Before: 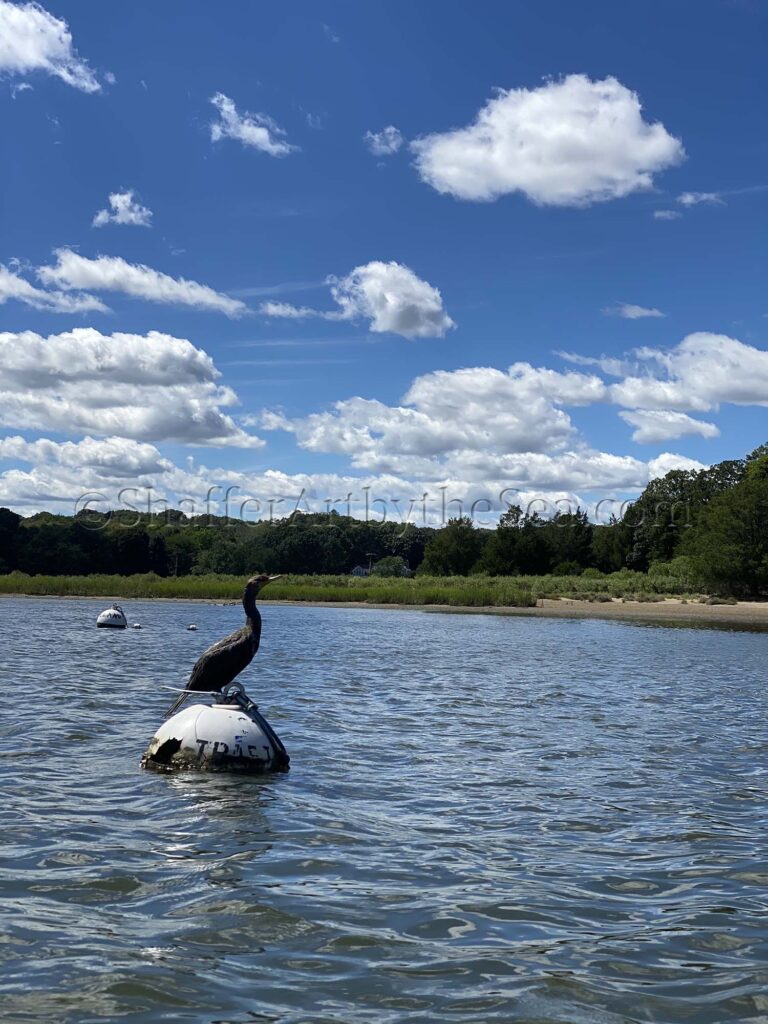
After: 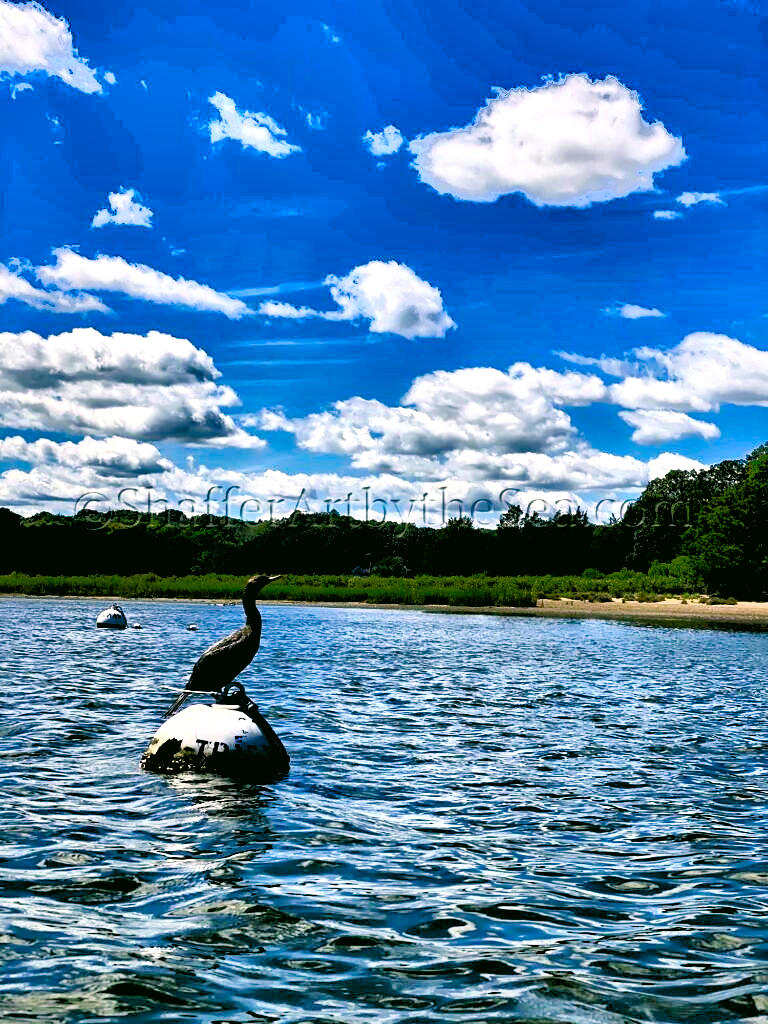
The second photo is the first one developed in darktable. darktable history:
contrast brightness saturation: contrast 0.28
exposure: exposure 0.2 EV, compensate highlight preservation false
tone curve: curves: ch0 [(0, 0) (0.004, 0.001) (0.133, 0.112) (0.325, 0.362) (0.832, 0.893) (1, 1)], color space Lab, linked channels, preserve colors none
color correction: highlights a* 4.02, highlights b* 4.98, shadows a* -7.55, shadows b* 4.98
contrast equalizer: y [[0.601, 0.6, 0.598, 0.598, 0.6, 0.601], [0.5 ×6], [0.5 ×6], [0 ×6], [0 ×6]]
levels: levels [0.072, 0.414, 0.976]
shadows and highlights: soften with gaussian
local contrast: mode bilateral grid, contrast 25, coarseness 60, detail 151%, midtone range 0.2
tone mapping: contrast compression 1.5, spatial extent 10 | blend: blend mode average, opacity 100%; mask: uniform (no mask)
color zones: curves: ch0 [(0, 0.425) (0.143, 0.422) (0.286, 0.42) (0.429, 0.419) (0.571, 0.419) (0.714, 0.42) (0.857, 0.422) (1, 0.425)]; ch1 [(0, 0.666) (0.143, 0.669) (0.286, 0.671) (0.429, 0.67) (0.571, 0.67) (0.714, 0.67) (0.857, 0.67) (1, 0.666)]
